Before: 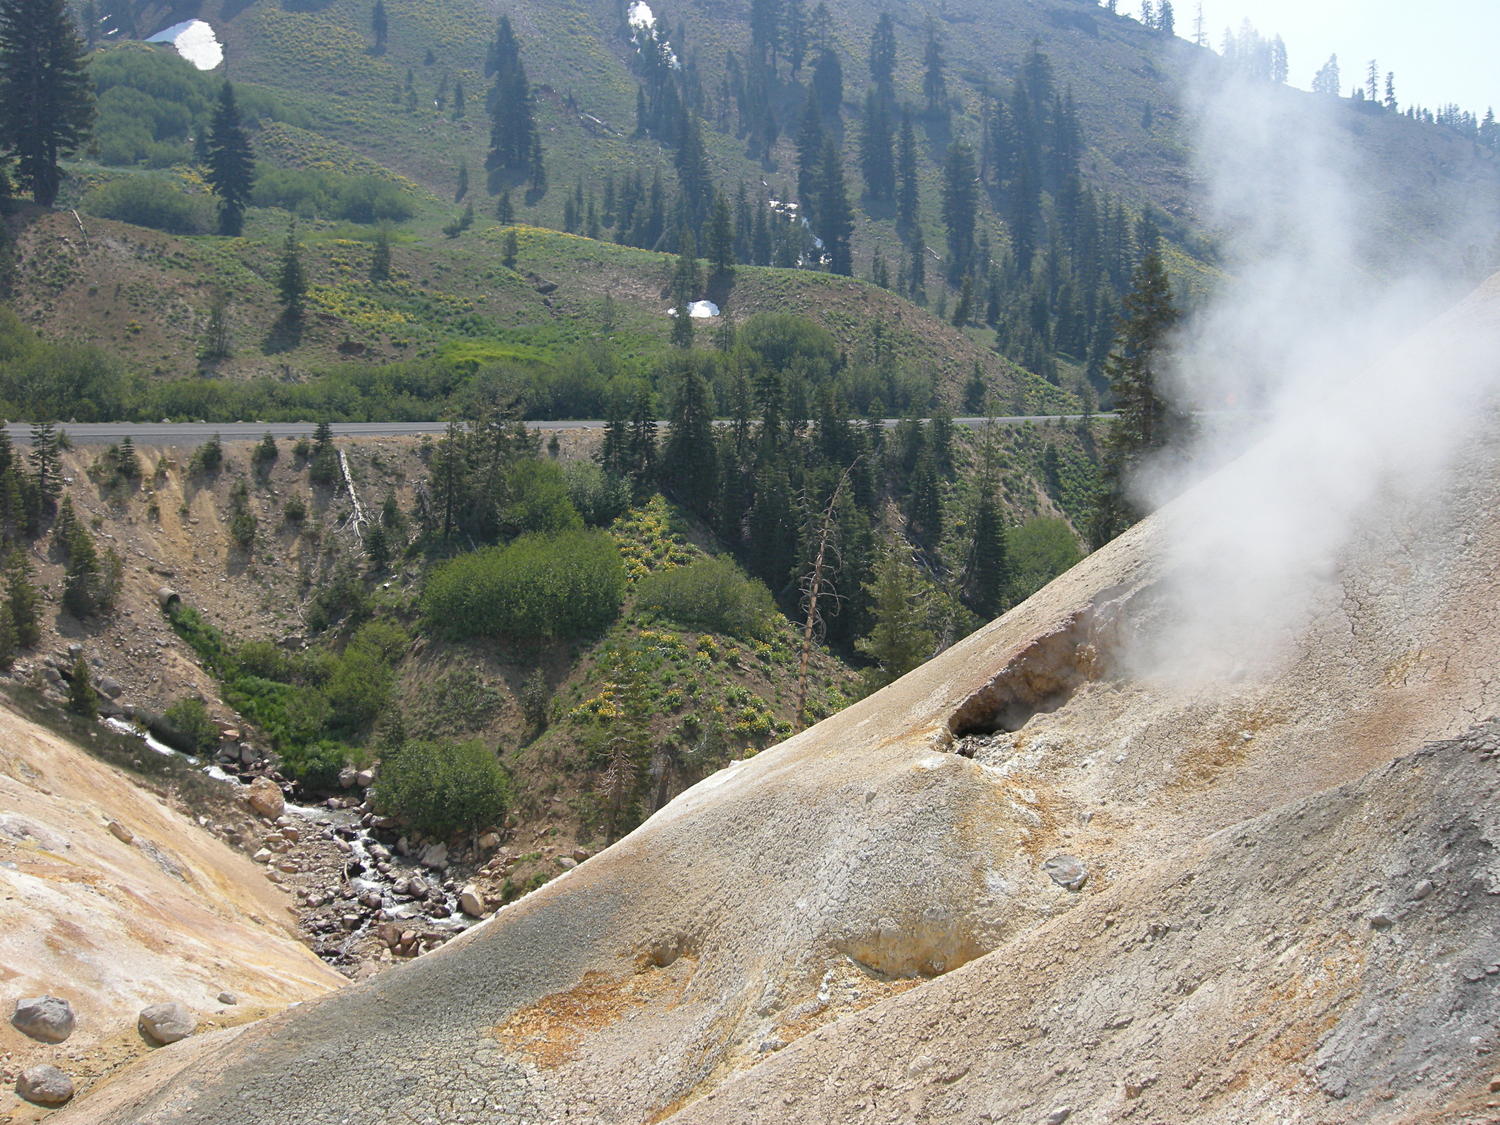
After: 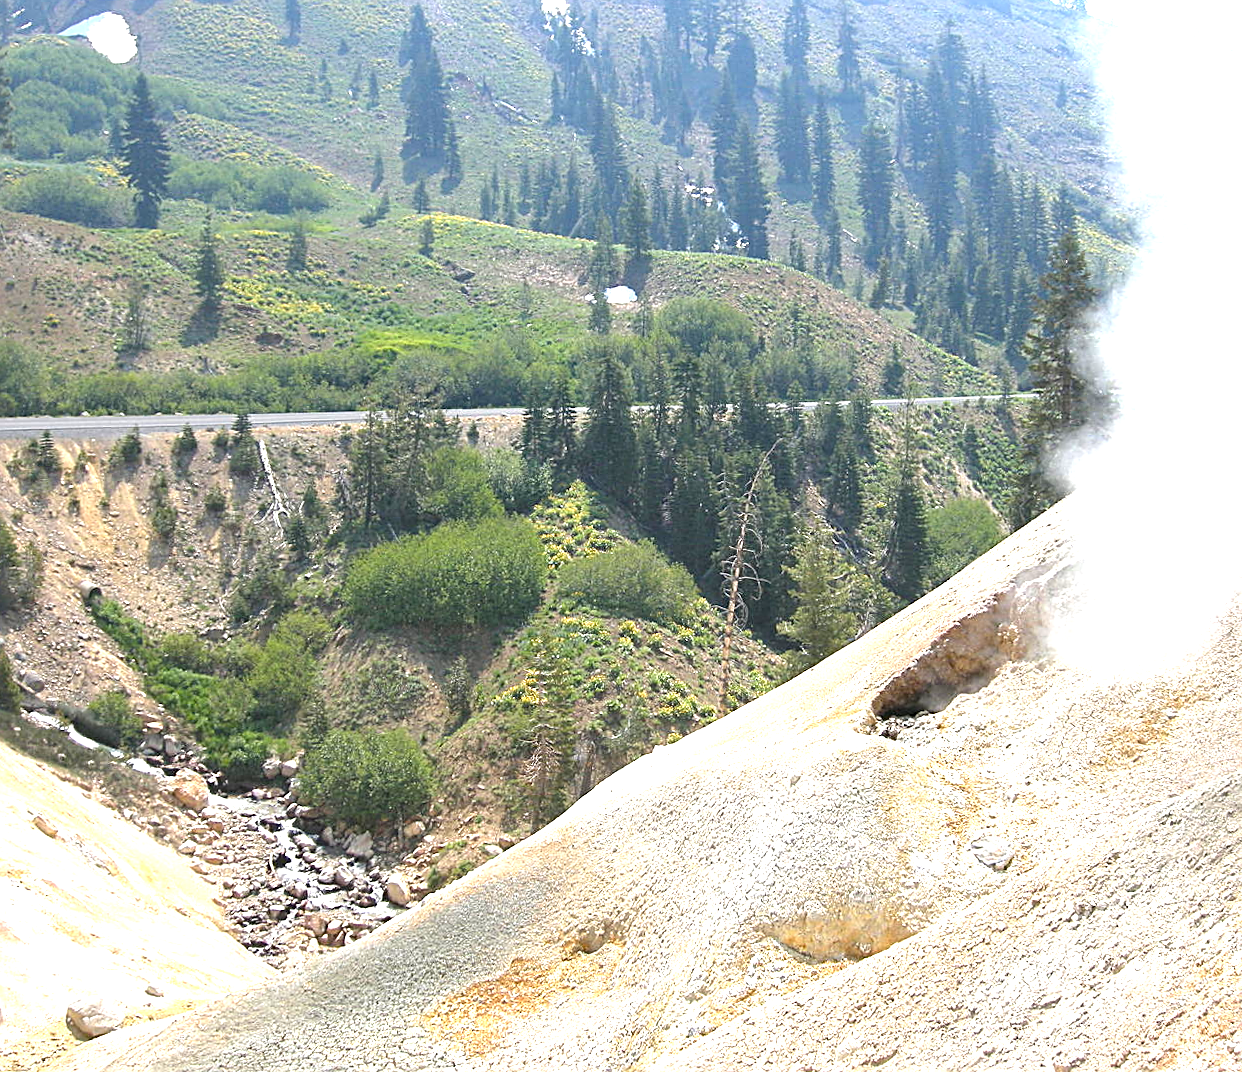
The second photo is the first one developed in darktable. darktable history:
exposure: black level correction 0, exposure 1.388 EV, compensate exposure bias true, compensate highlight preservation false
crop and rotate: angle 0.821°, left 4.477%, top 0.438%, right 11.117%, bottom 2.436%
tone equalizer: edges refinement/feathering 500, mask exposure compensation -1.57 EV, preserve details guided filter
sharpen: on, module defaults
haze removal: strength 0.134, distance 0.254, compatibility mode true, adaptive false
